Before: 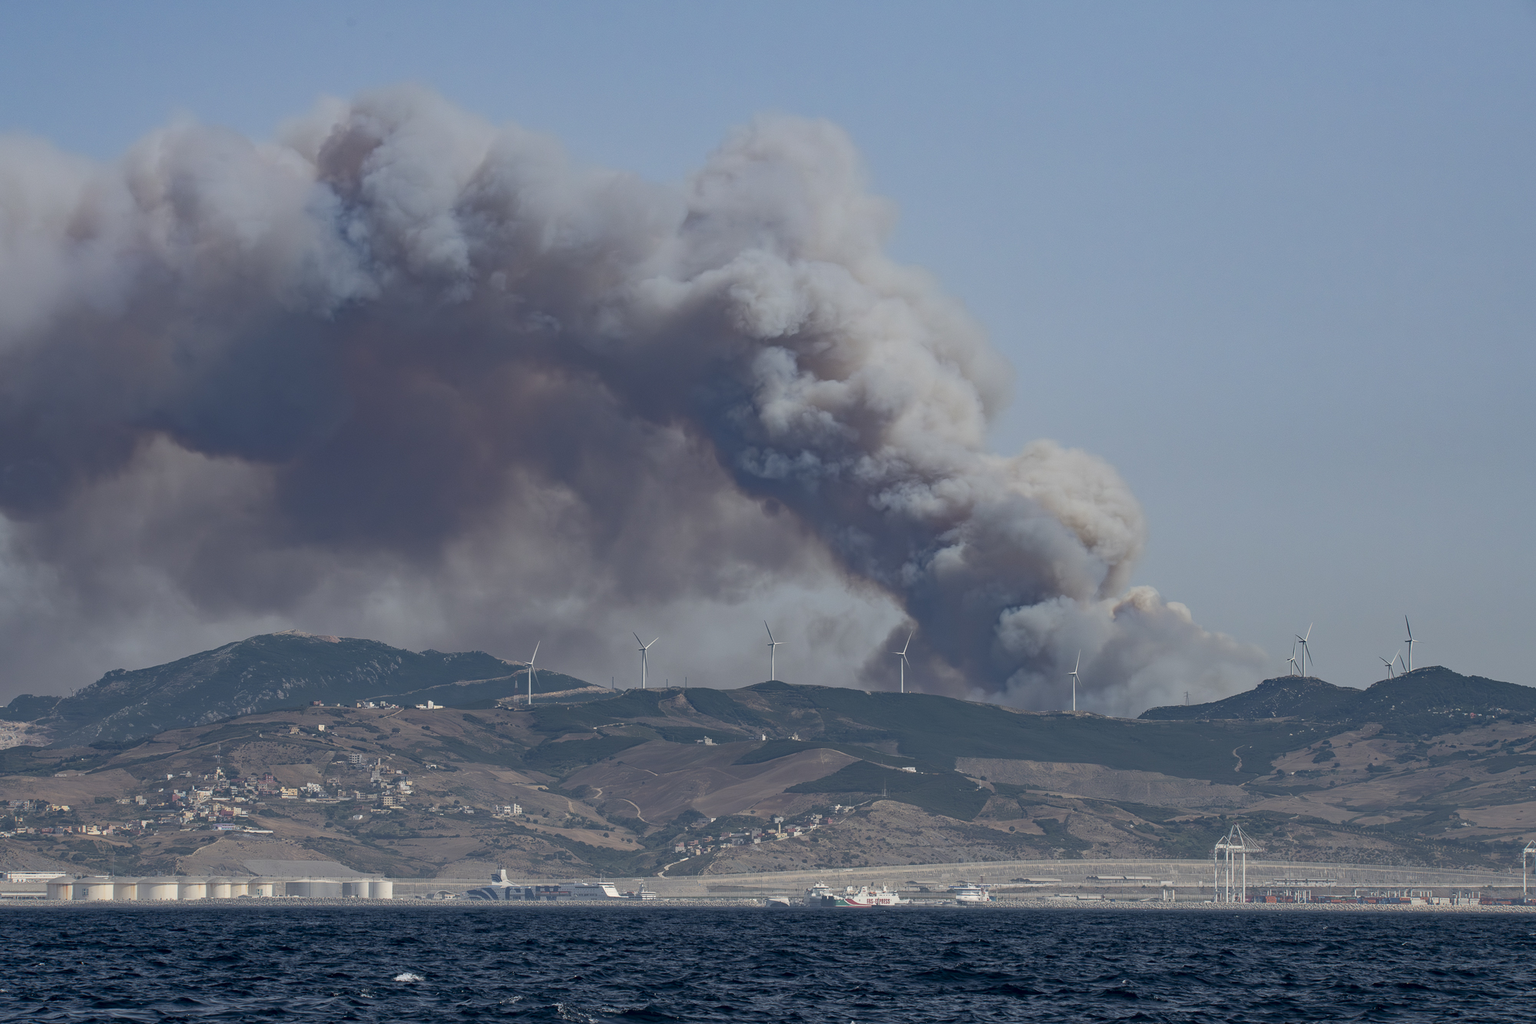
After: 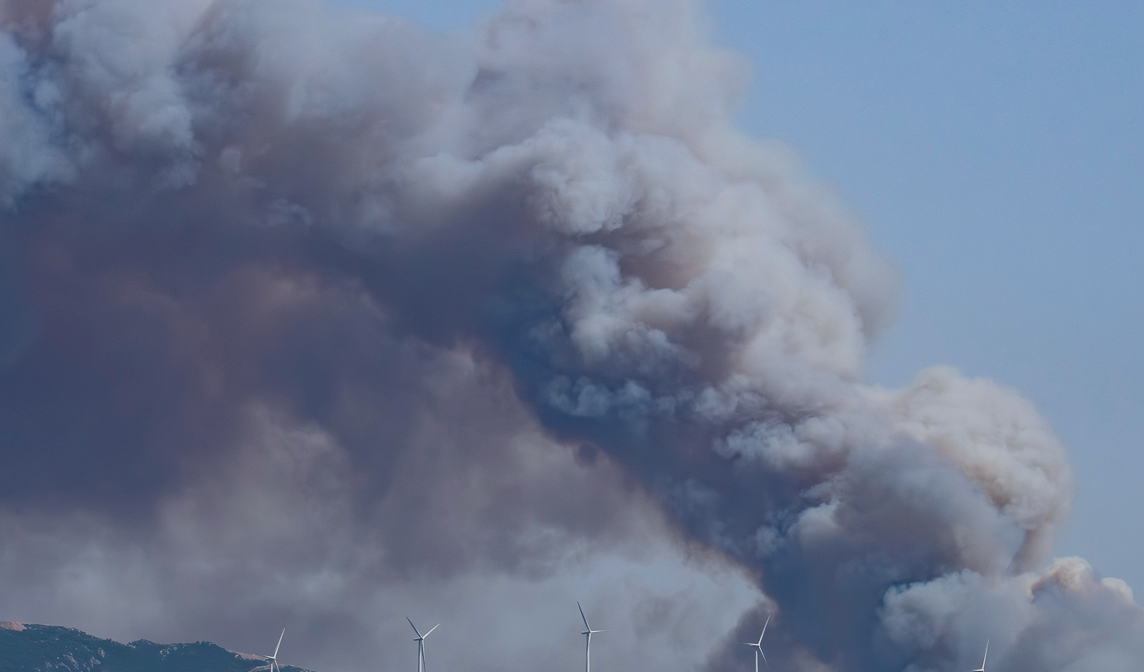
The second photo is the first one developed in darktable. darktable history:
white balance: red 0.984, blue 1.059
crop: left 20.932%, top 15.471%, right 21.848%, bottom 34.081%
